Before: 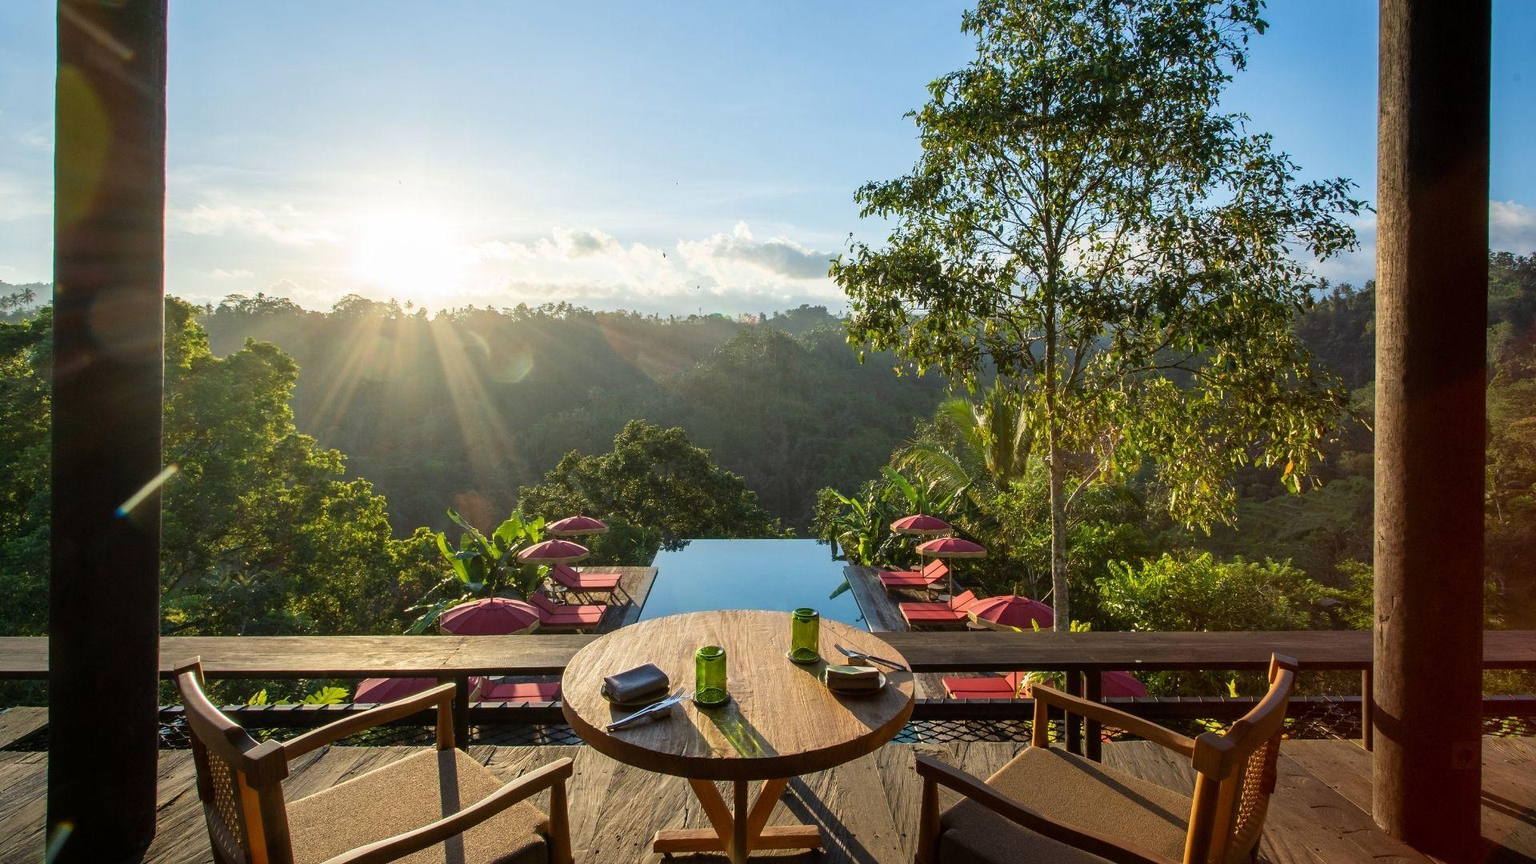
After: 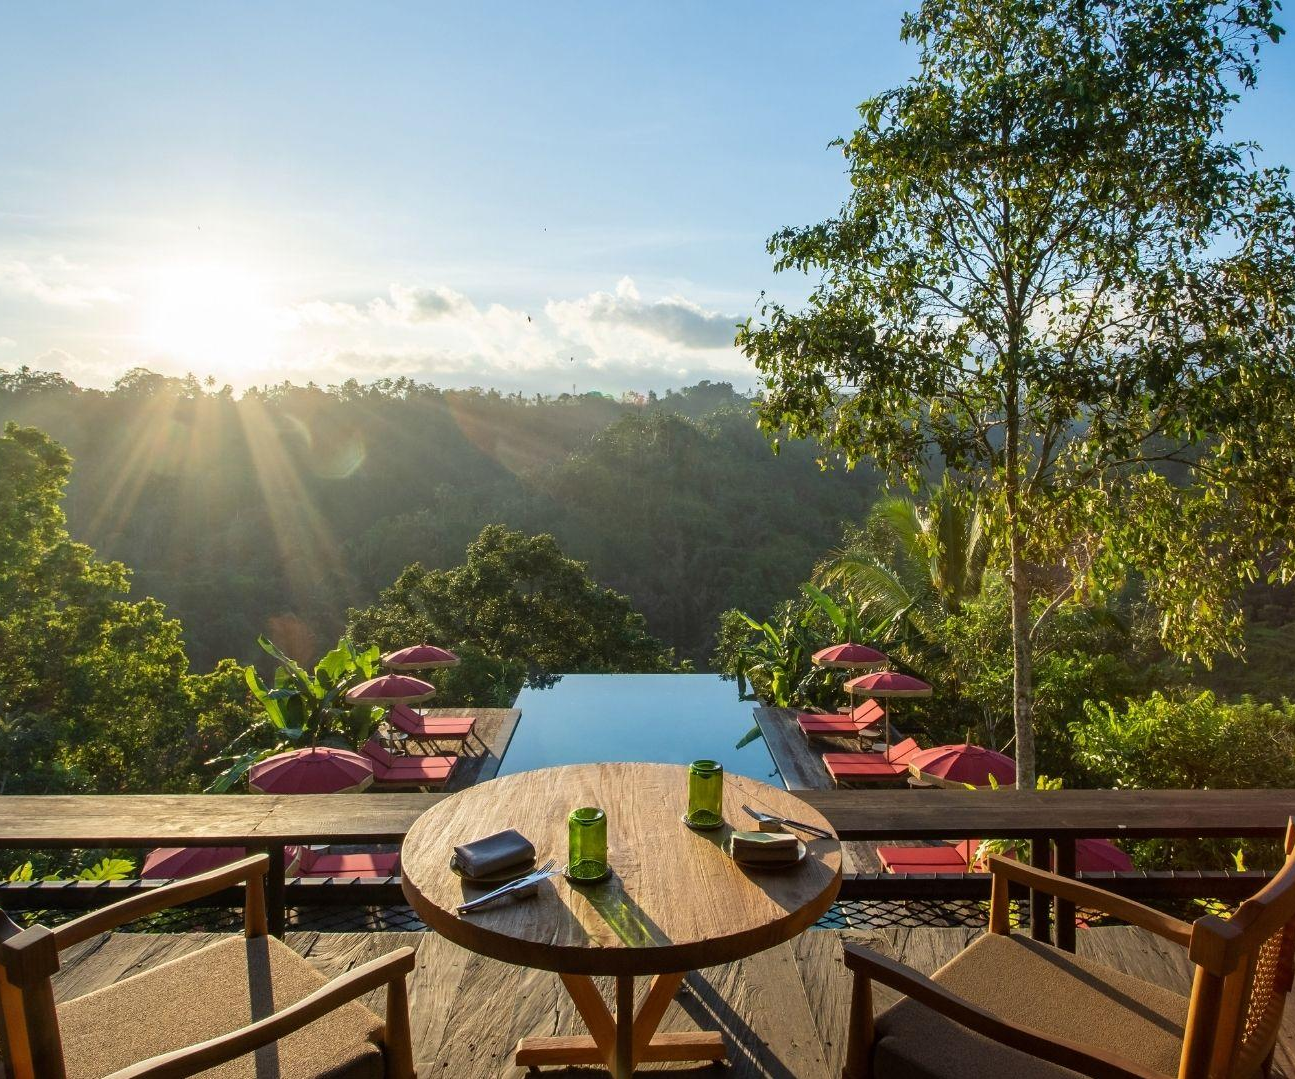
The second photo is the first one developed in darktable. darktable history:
crop and rotate: left 15.688%, right 16.845%
